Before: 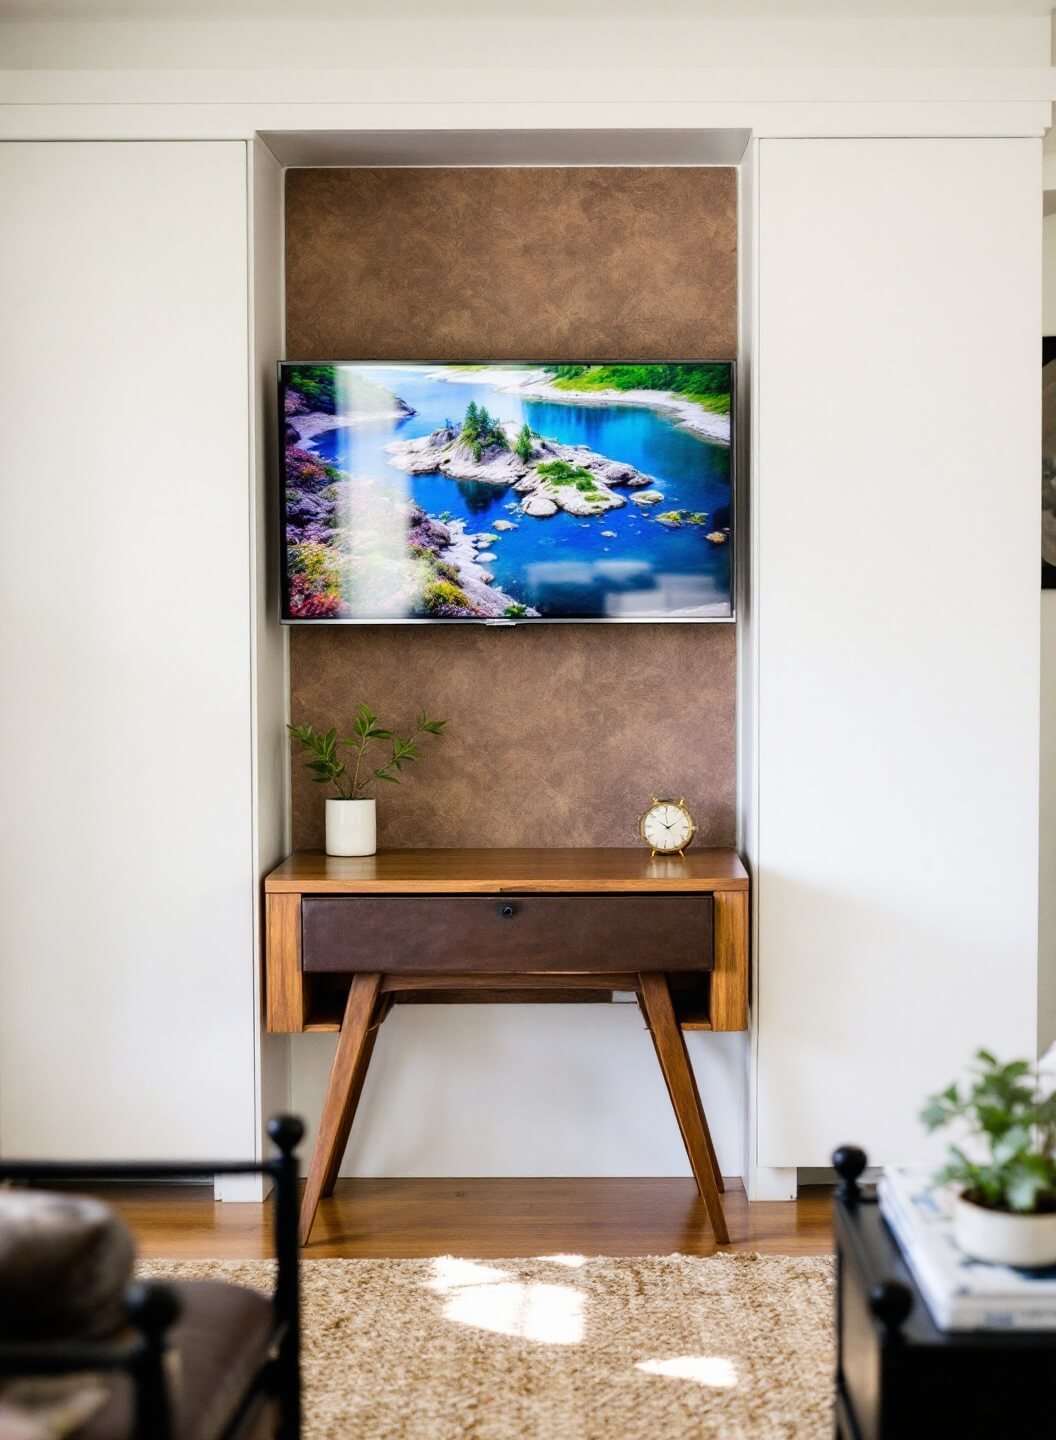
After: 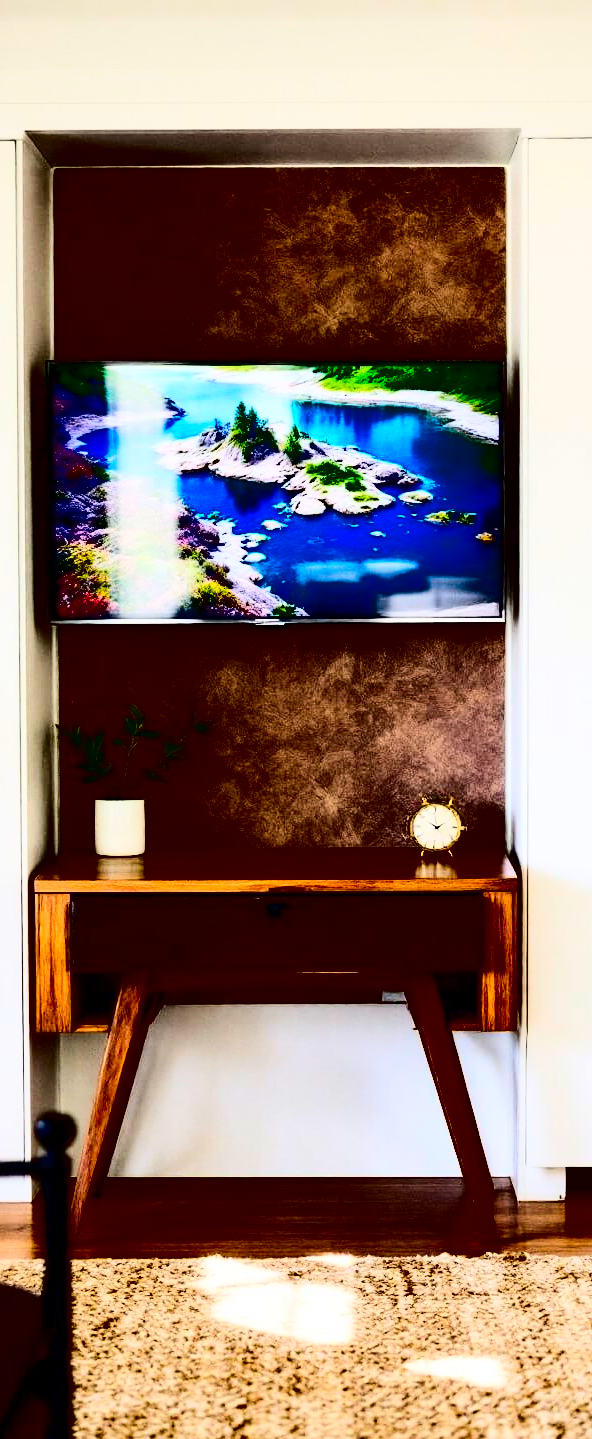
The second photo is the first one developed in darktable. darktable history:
contrast brightness saturation: contrast 0.789, brightness -0.986, saturation 0.983
crop: left 21.894%, right 21.972%, bottom 0.002%
